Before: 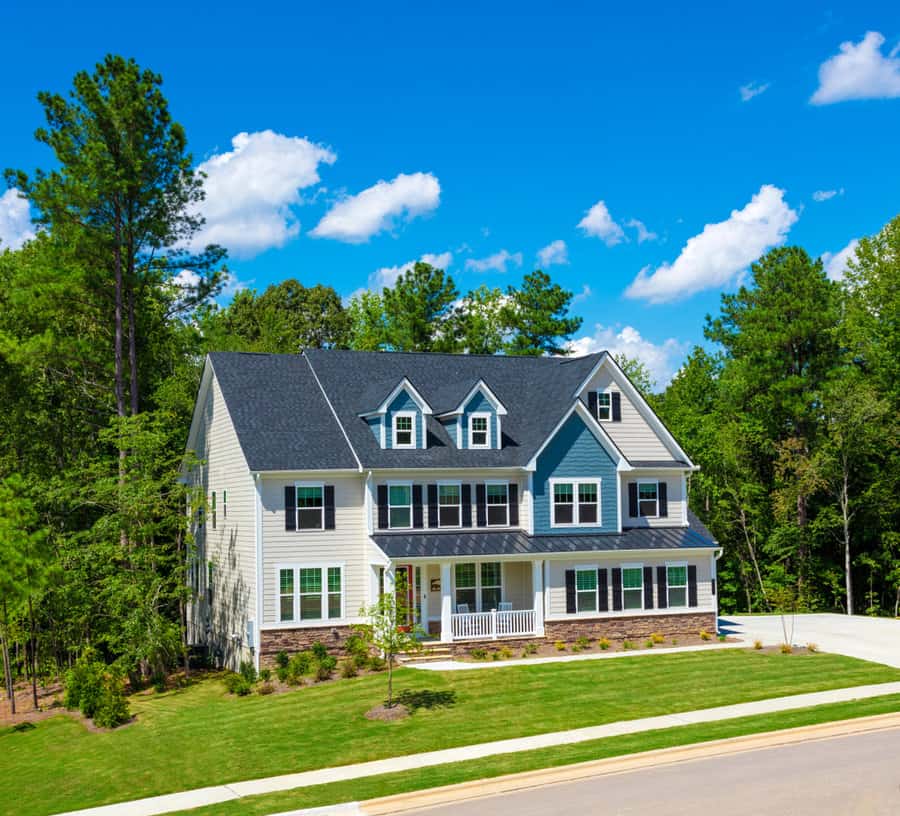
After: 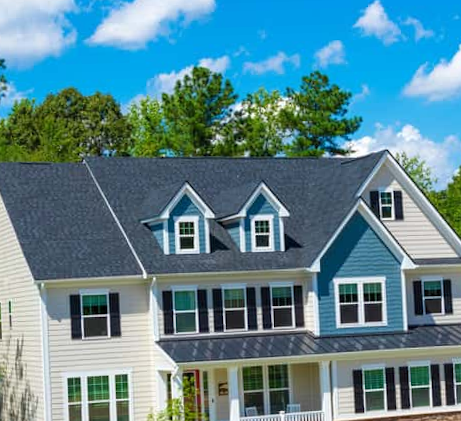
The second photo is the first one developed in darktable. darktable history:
rotate and perspective: rotation -1.75°, automatic cropping off
crop: left 25%, top 25%, right 25%, bottom 25%
